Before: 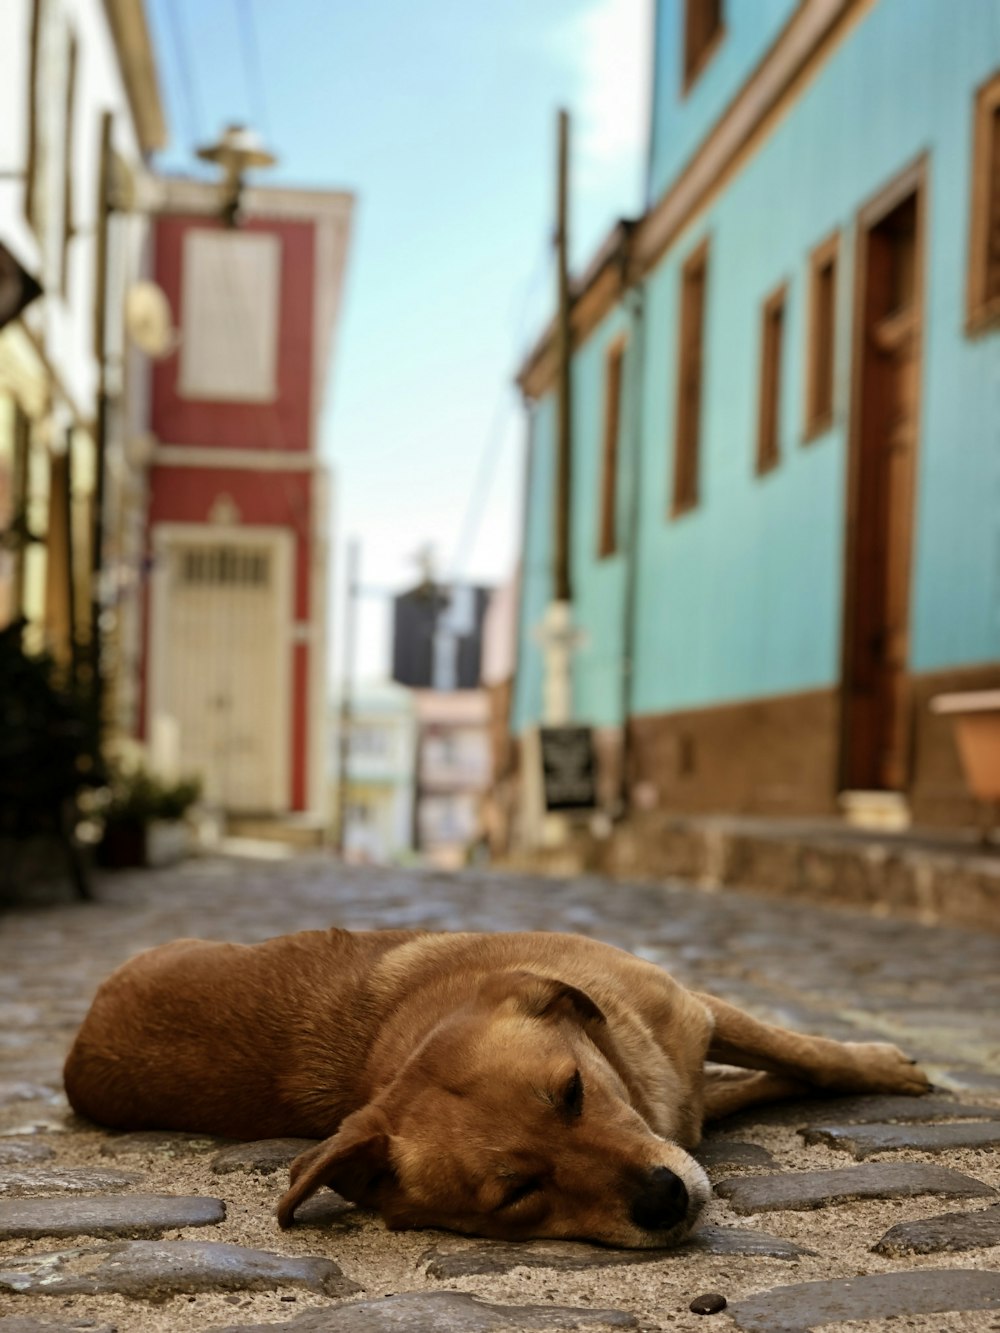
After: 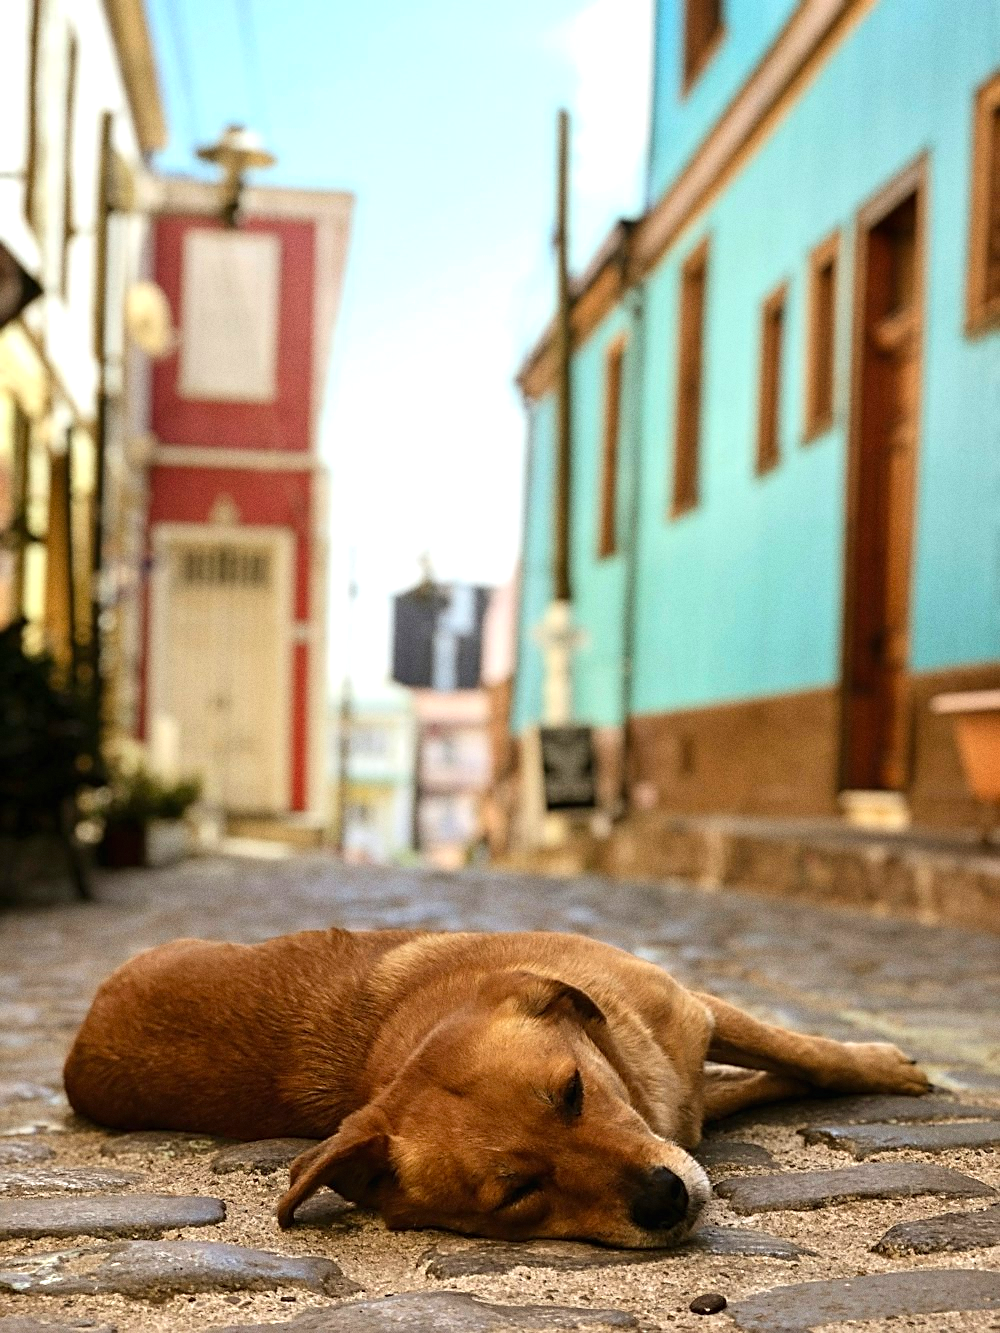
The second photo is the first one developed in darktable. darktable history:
sharpen: on, module defaults
grain: coarseness 0.47 ISO
exposure: exposure 0.6 EV, compensate highlight preservation false
local contrast: mode bilateral grid, contrast 100, coarseness 100, detail 91%, midtone range 0.2
white balance: emerald 1
